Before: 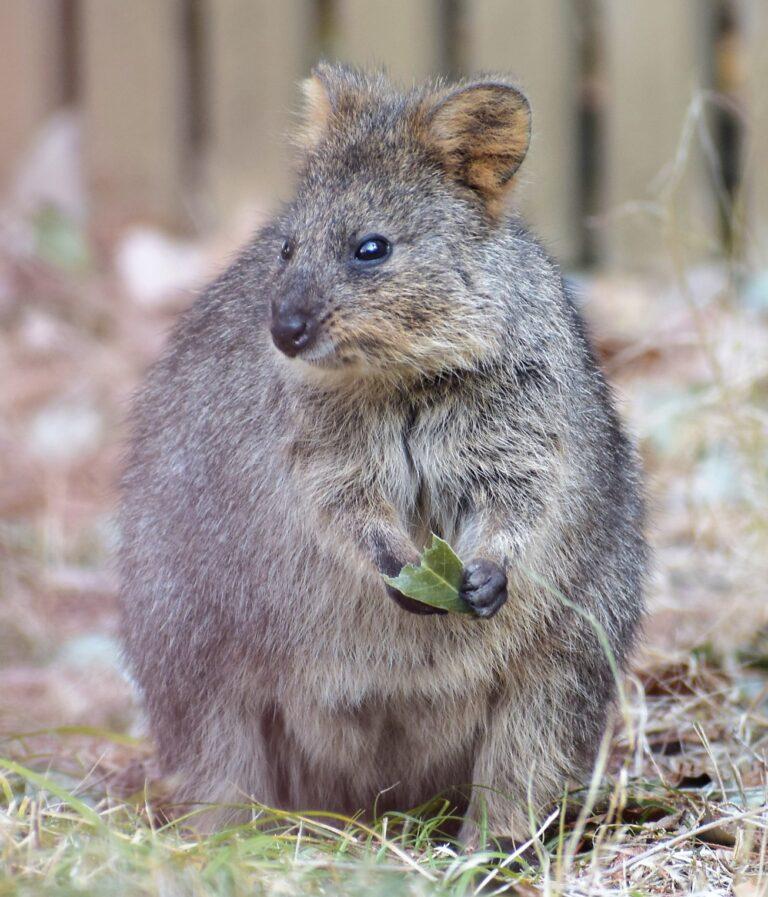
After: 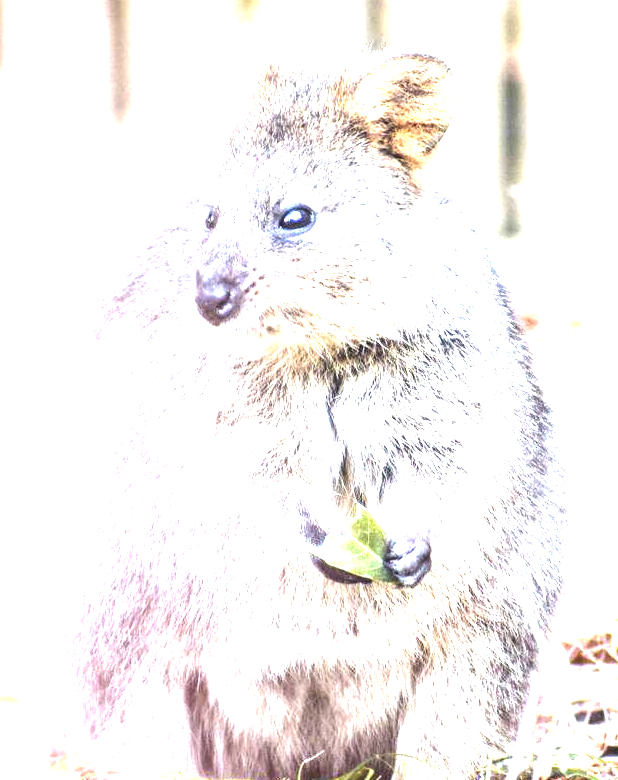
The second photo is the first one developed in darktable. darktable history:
tone equalizer: -8 EV -0.715 EV, -7 EV -0.71 EV, -6 EV -0.588 EV, -5 EV -0.398 EV, -3 EV 0.391 EV, -2 EV 0.6 EV, -1 EV 0.7 EV, +0 EV 0.744 EV, edges refinement/feathering 500, mask exposure compensation -1.57 EV, preserve details no
crop: left 10.012%, top 3.53%, right 9.308%, bottom 9.44%
exposure: black level correction 0, exposure 1.967 EV, compensate highlight preservation false
local contrast: on, module defaults
